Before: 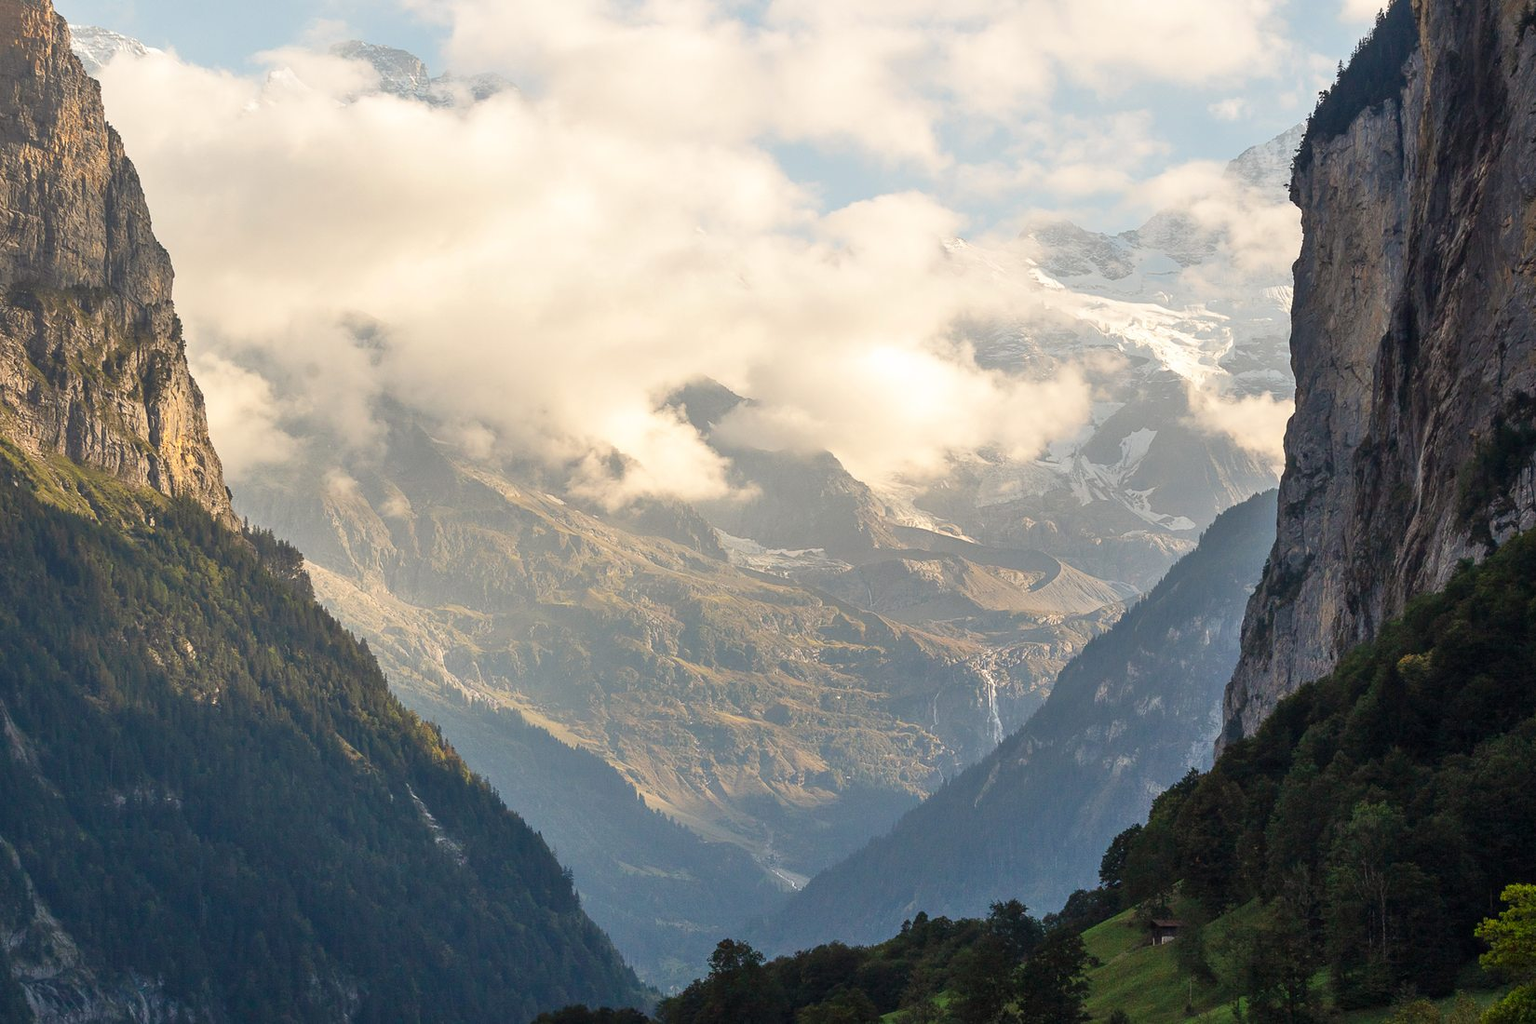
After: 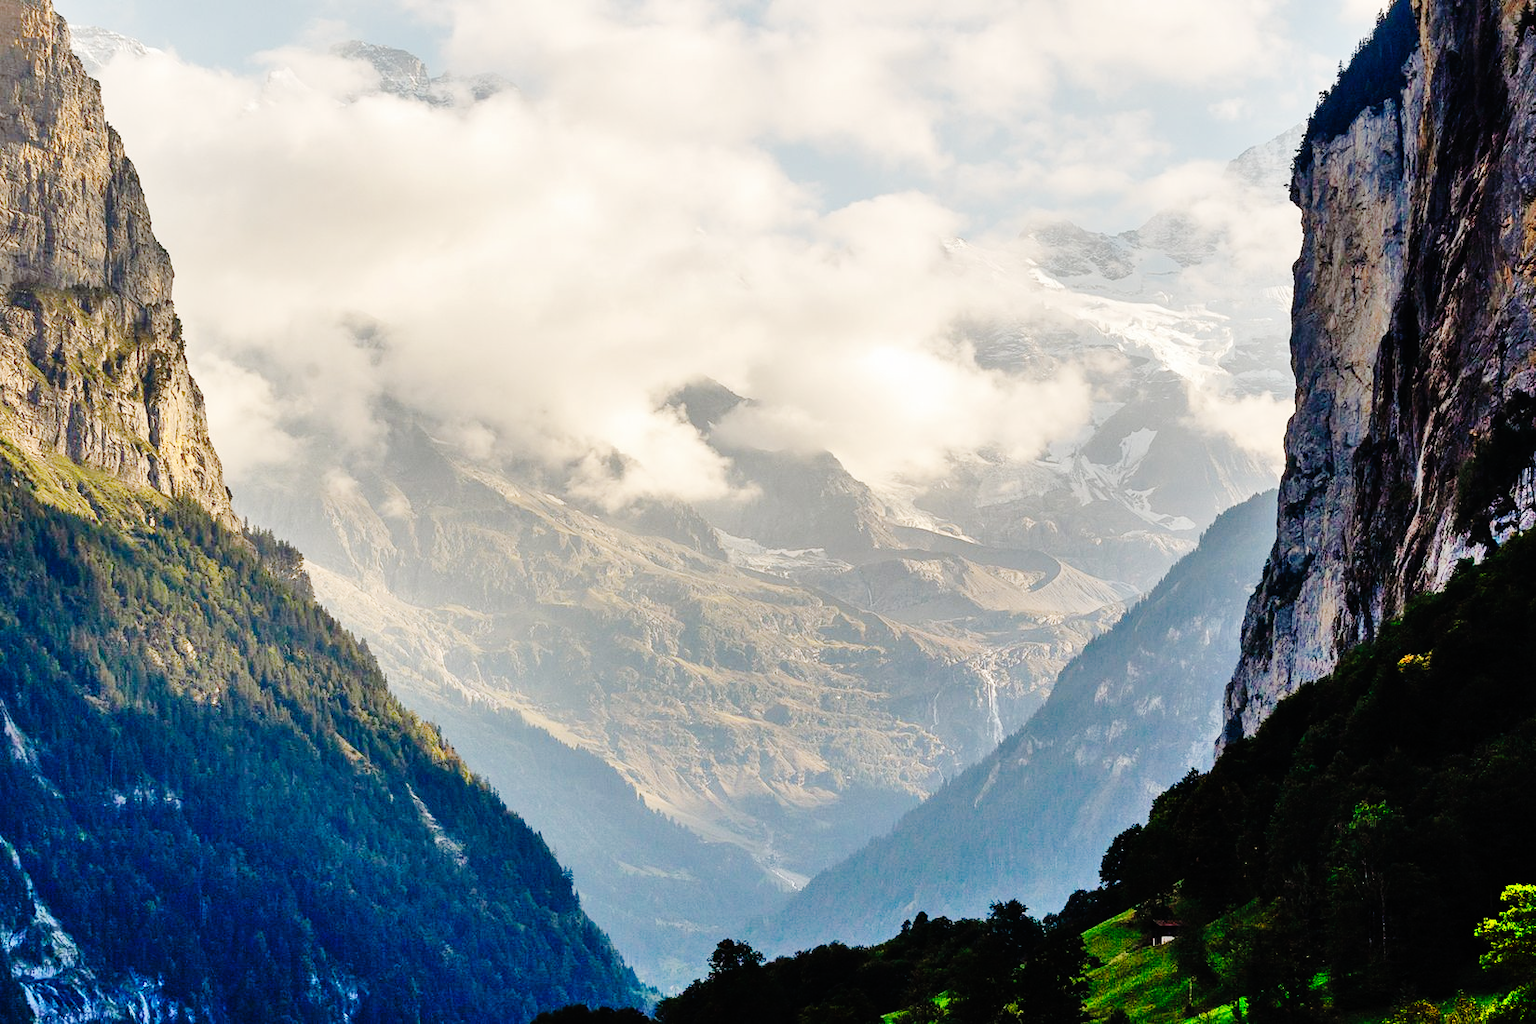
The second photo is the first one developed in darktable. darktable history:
shadows and highlights: low approximation 0.01, soften with gaussian
base curve: curves: ch0 [(0, 0) (0.036, 0.01) (0.123, 0.254) (0.258, 0.504) (0.507, 0.748) (1, 1)], preserve colors none
